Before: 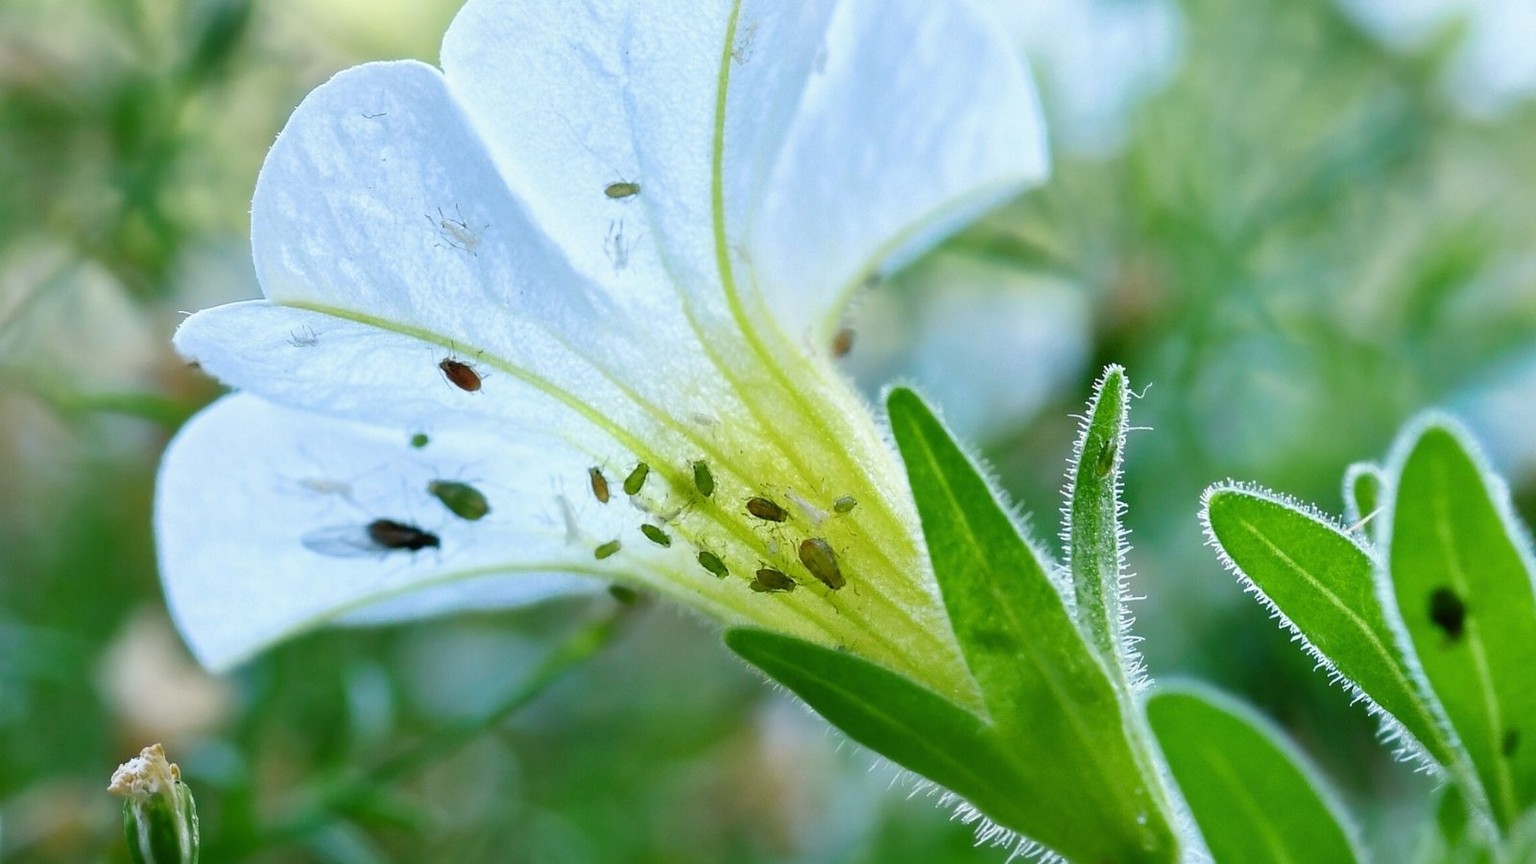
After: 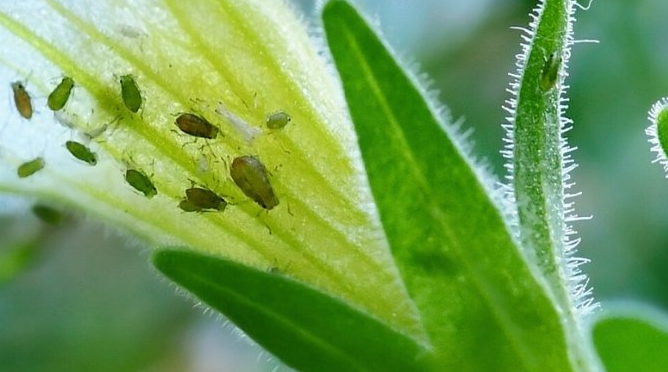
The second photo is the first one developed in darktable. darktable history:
crop: left 37.64%, top 45.068%, right 20.591%, bottom 13.578%
